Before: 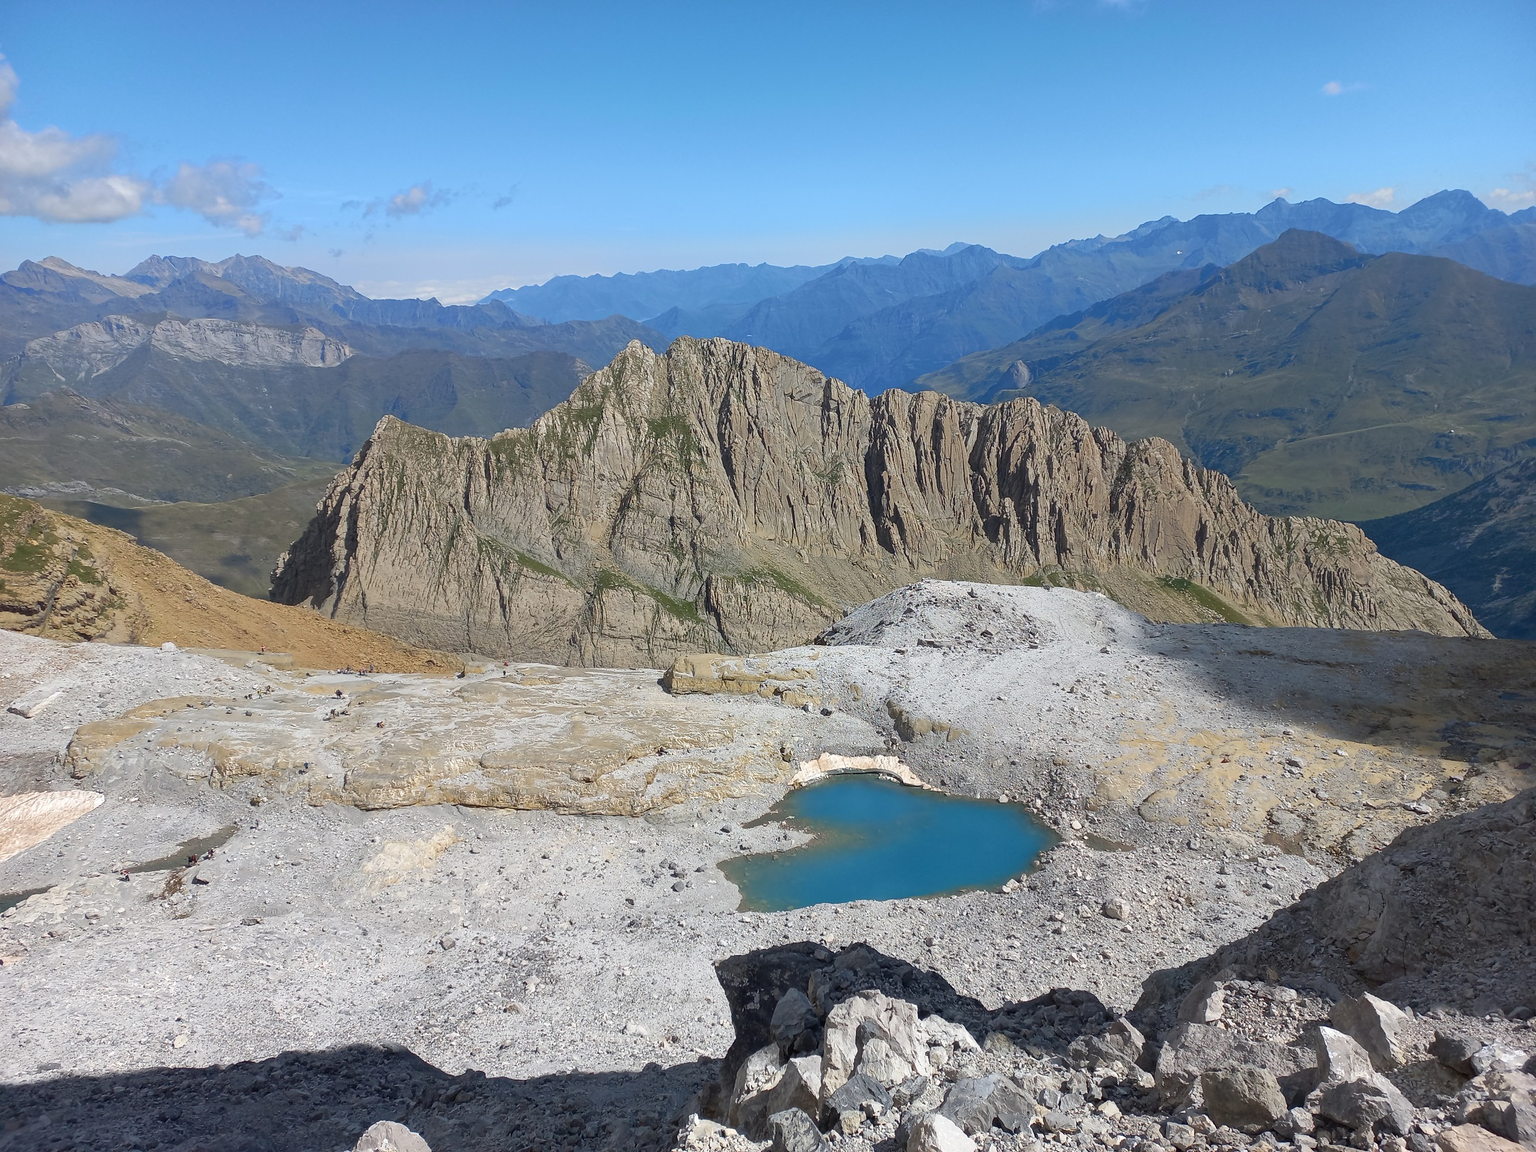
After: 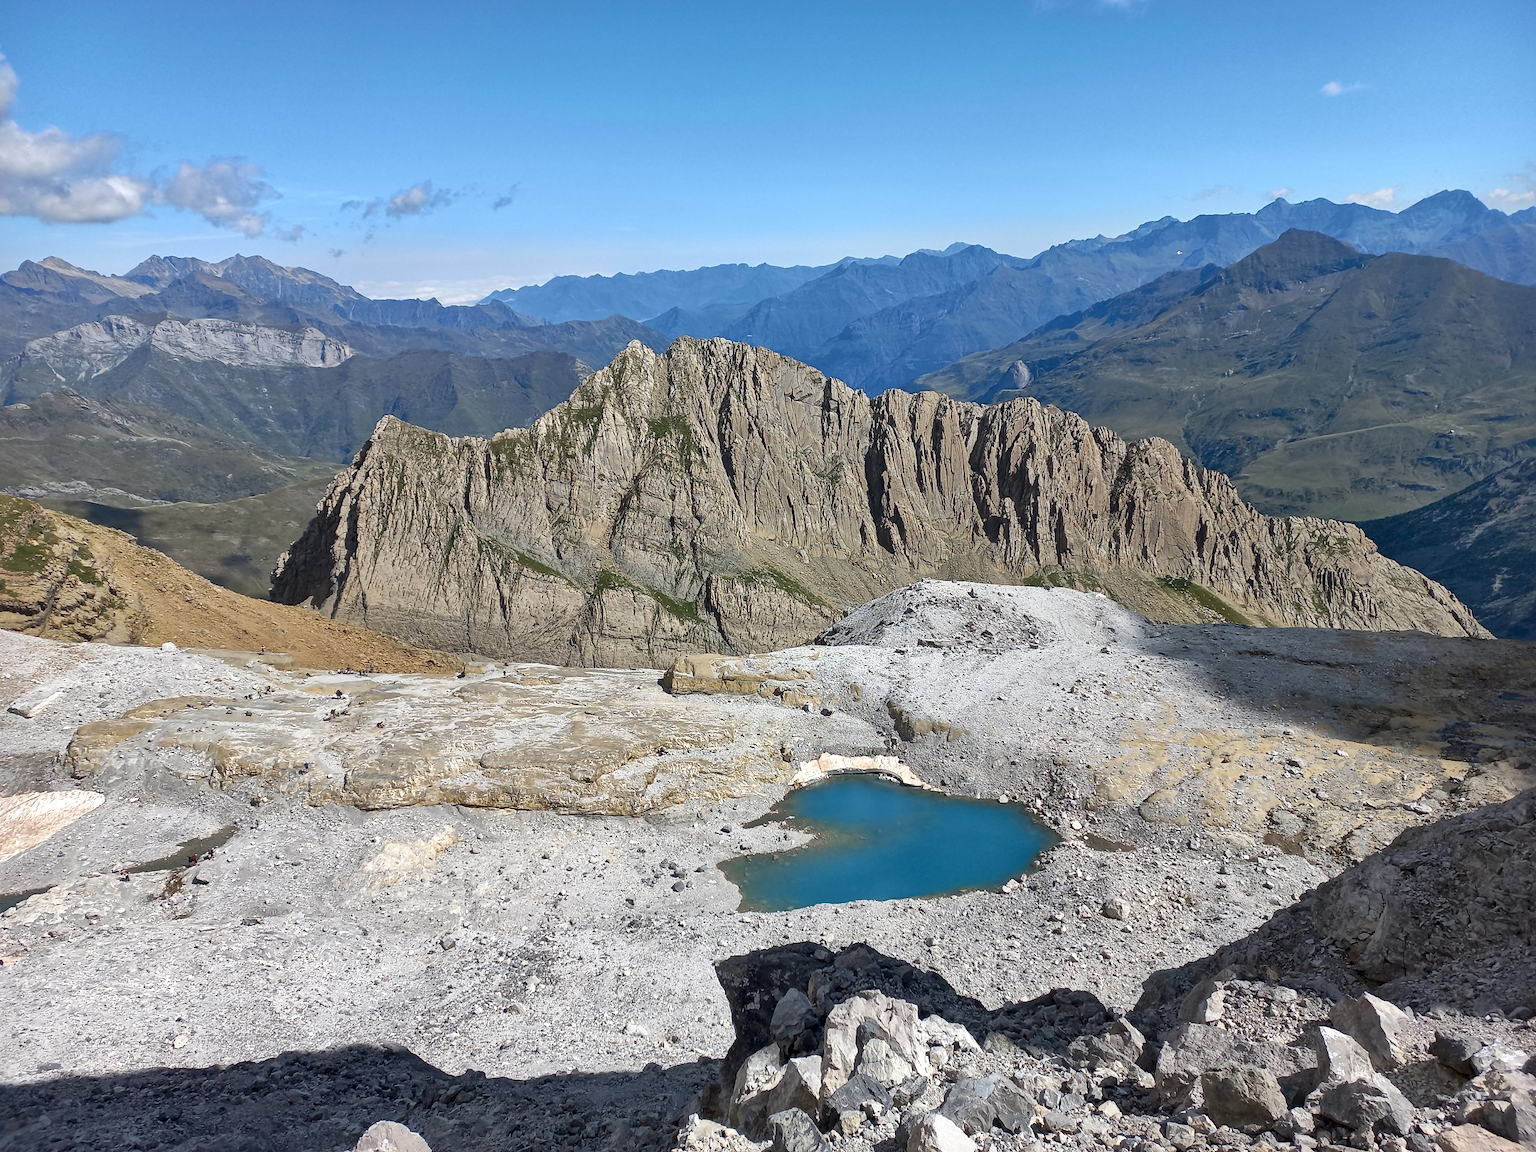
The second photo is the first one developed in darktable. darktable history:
local contrast: mode bilateral grid, contrast 20, coarseness 51, detail 171%, midtone range 0.2
